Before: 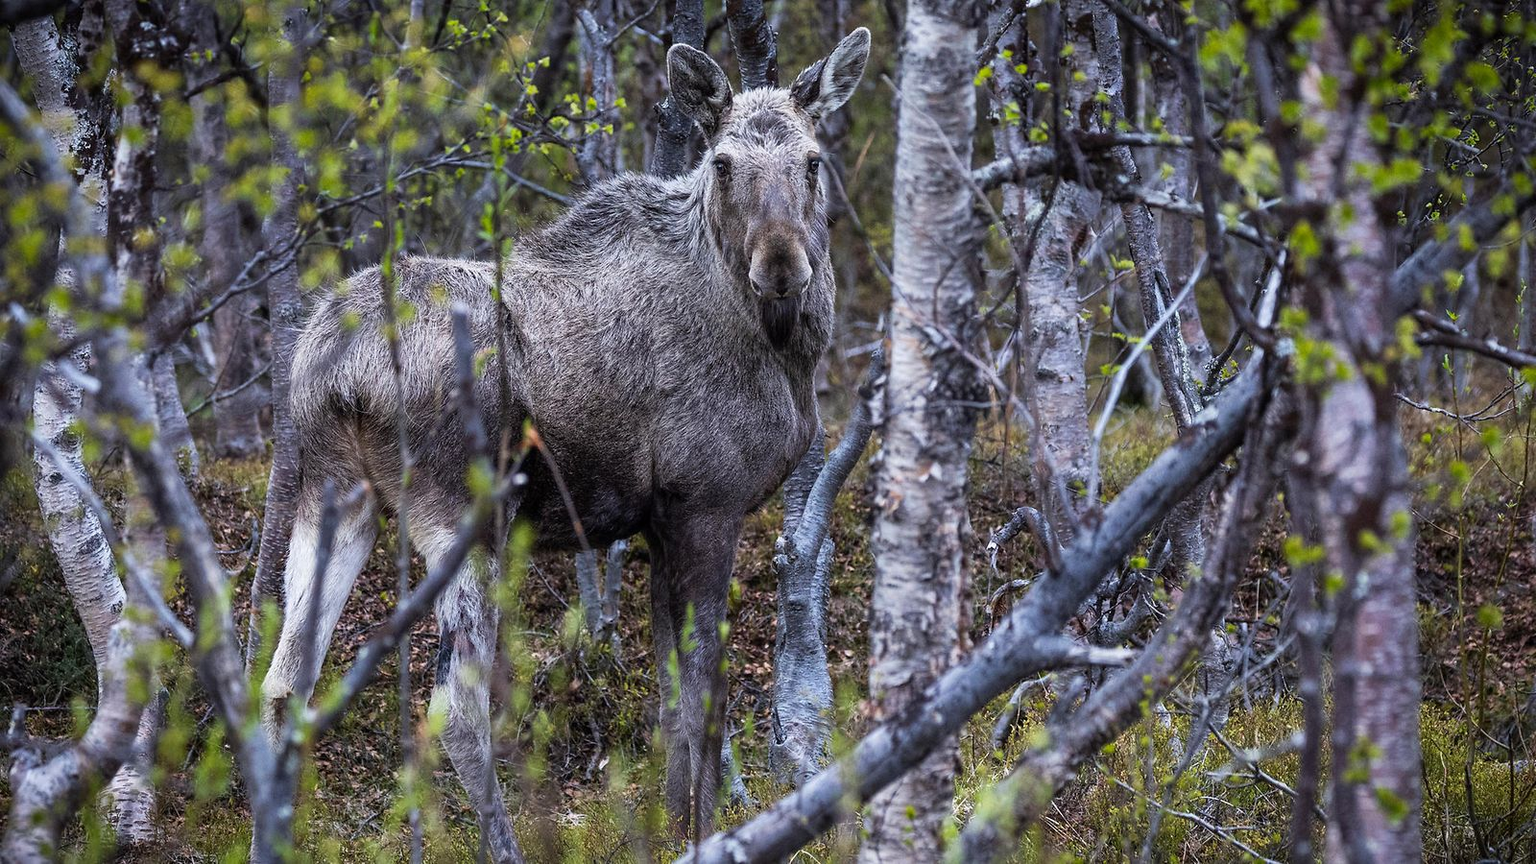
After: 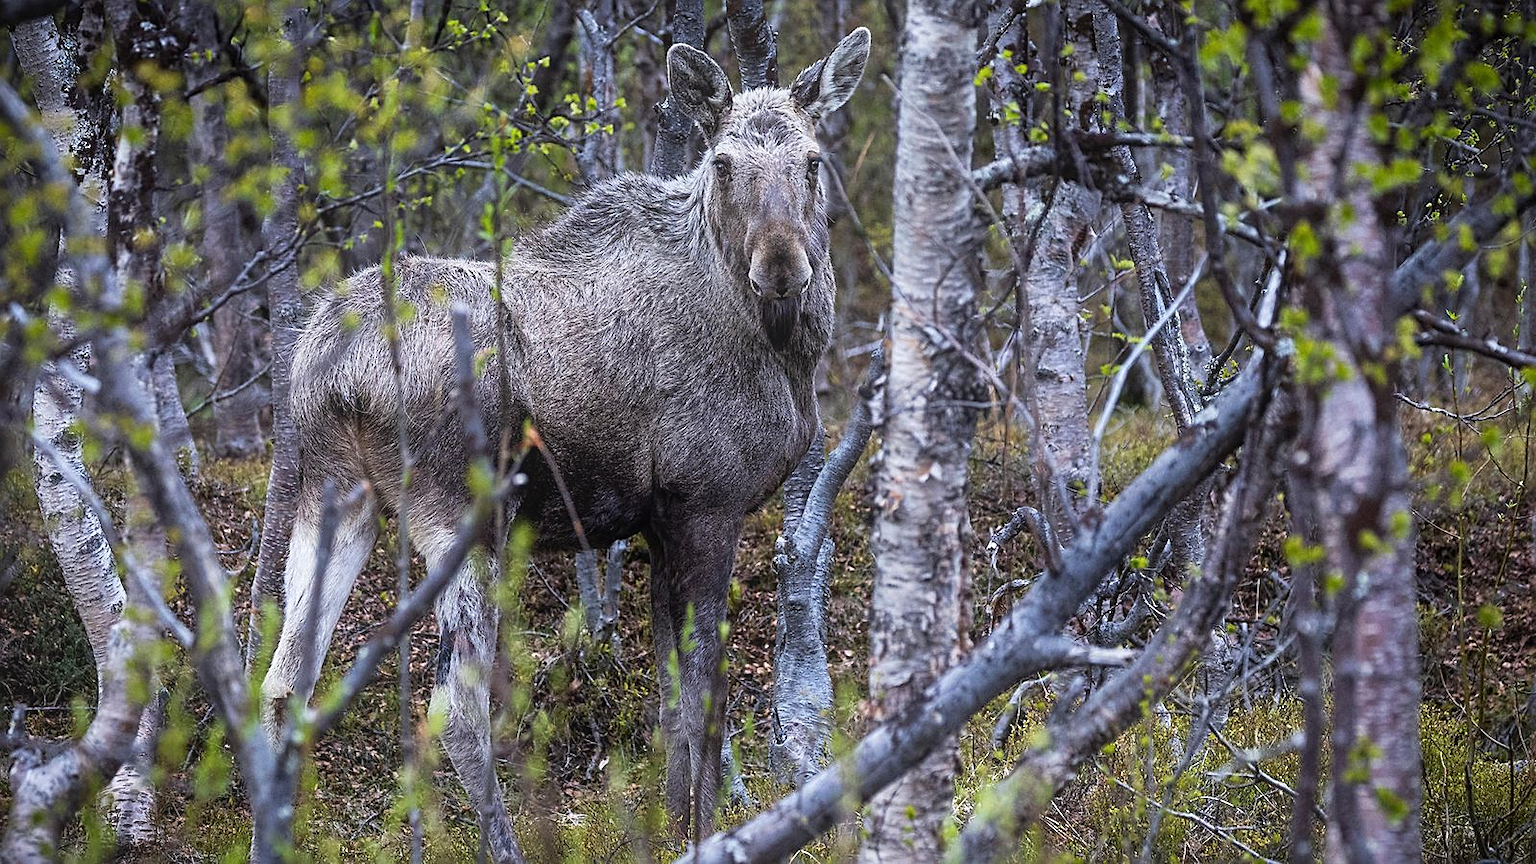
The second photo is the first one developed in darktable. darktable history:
sharpen: on, module defaults
bloom: on, module defaults
